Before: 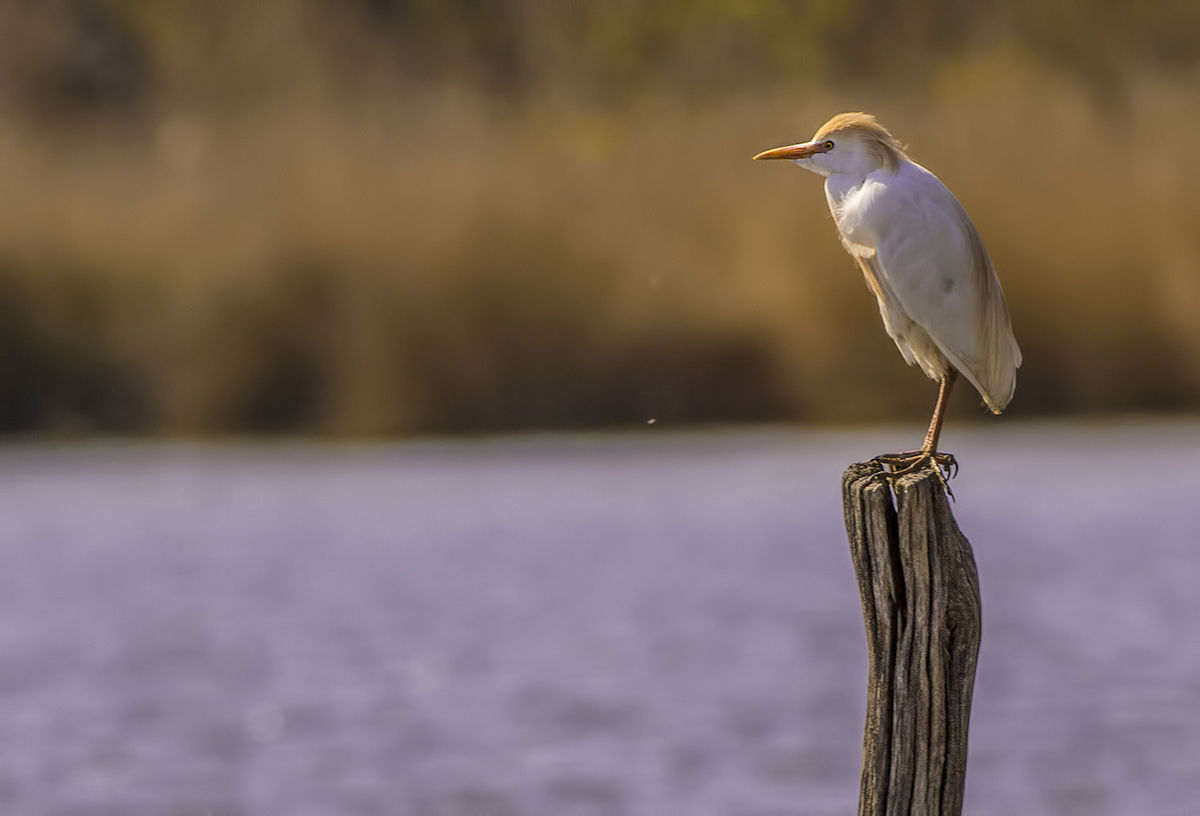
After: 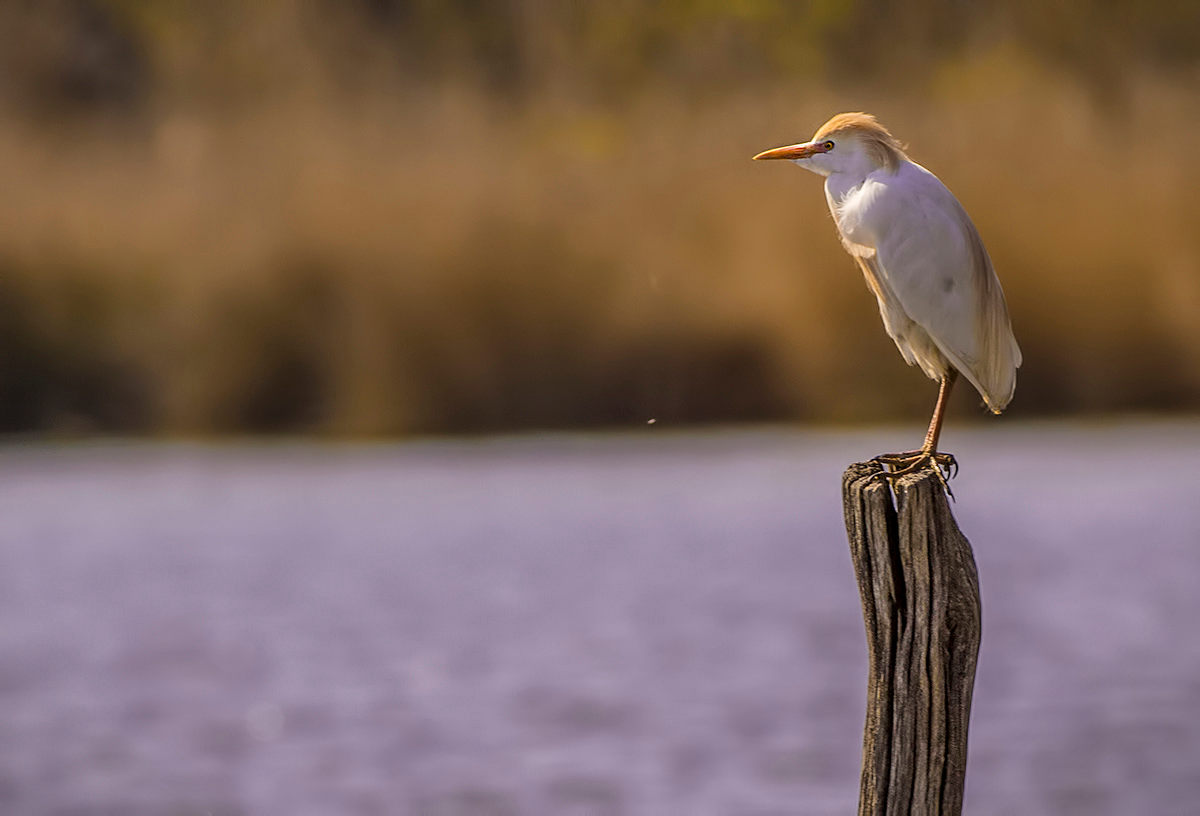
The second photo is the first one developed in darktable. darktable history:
vignetting: fall-off start 97.23%, saturation -0.024, center (-0.033, -0.042), width/height ratio 1.179, unbound false
tone equalizer: on, module defaults
sharpen: amount 0.2
